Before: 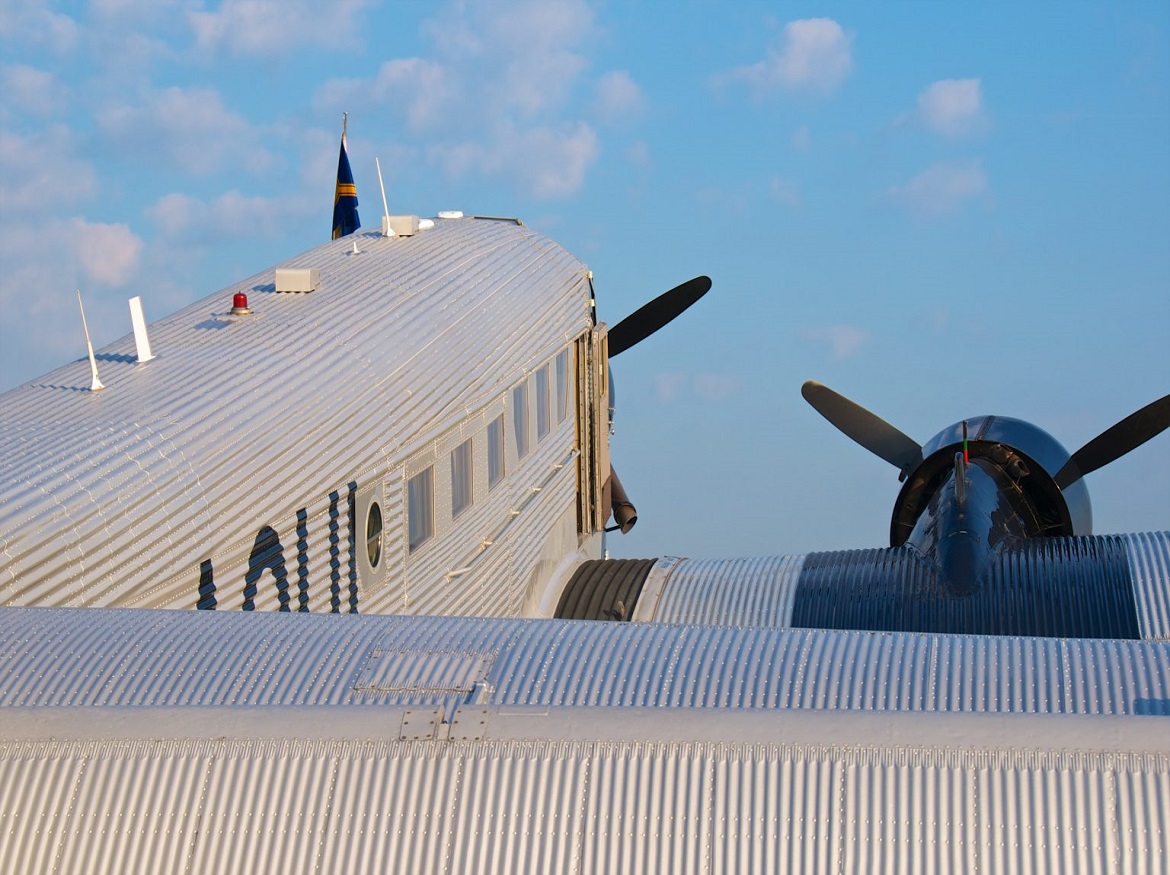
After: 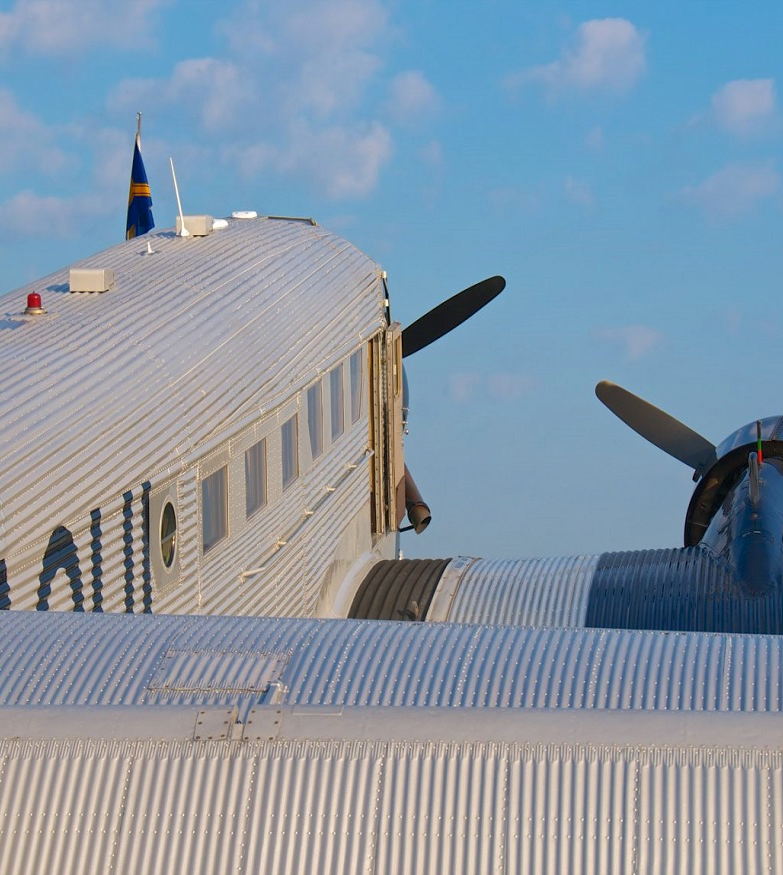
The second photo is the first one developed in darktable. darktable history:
crop and rotate: left 17.661%, right 15.36%
tone equalizer: on, module defaults
shadows and highlights: on, module defaults
